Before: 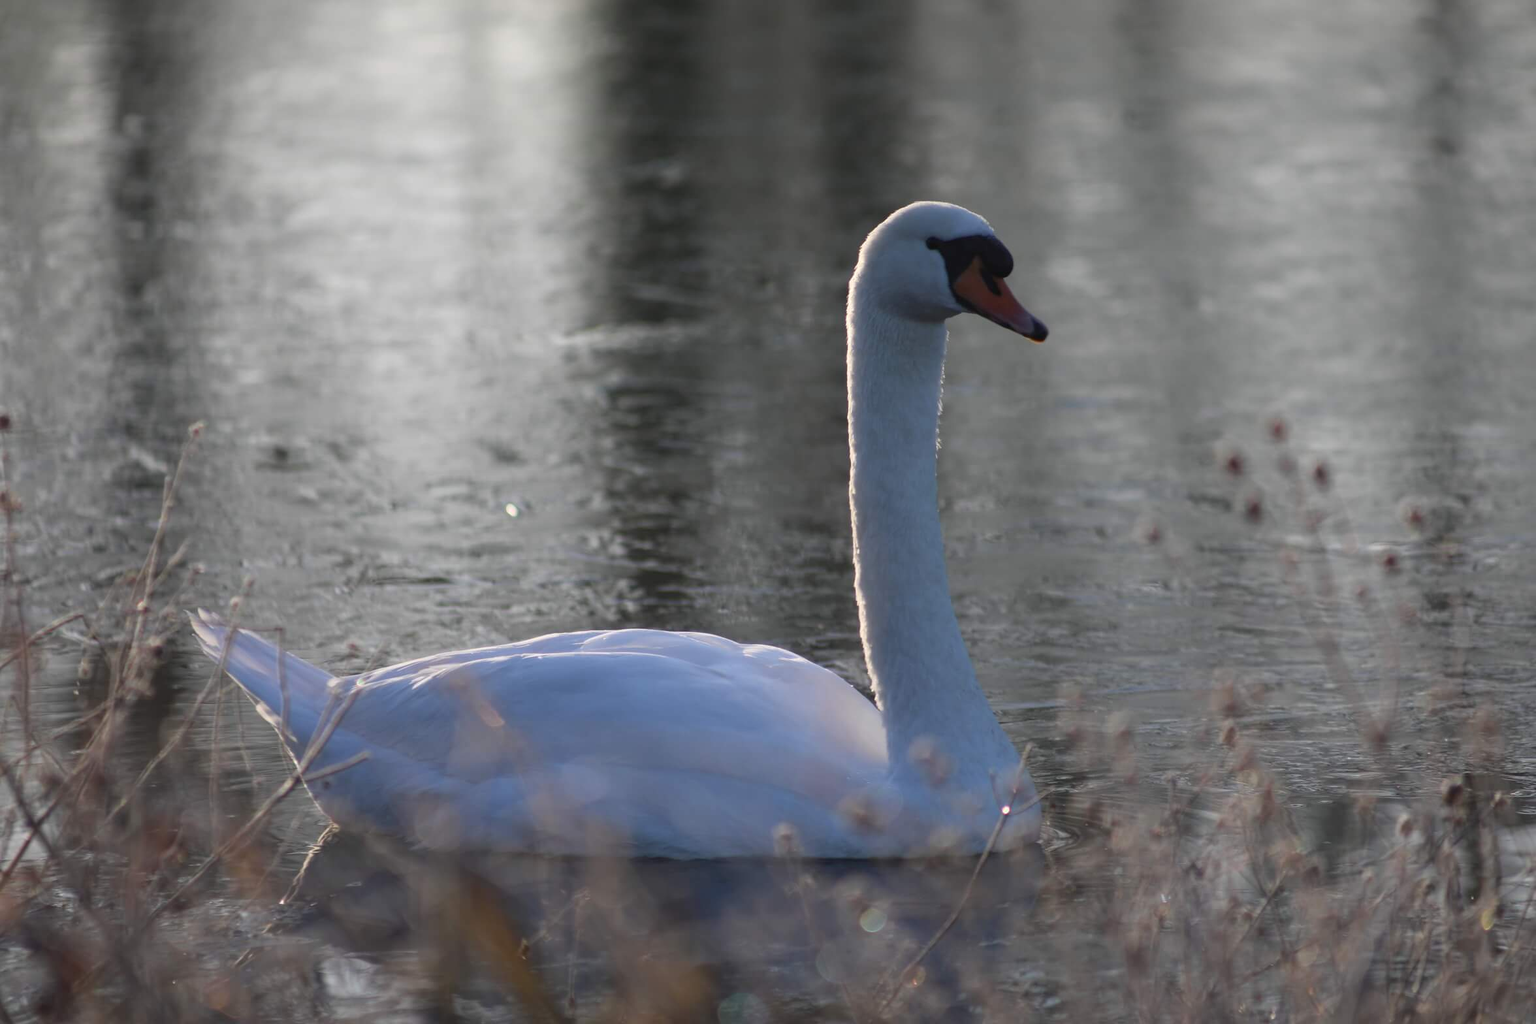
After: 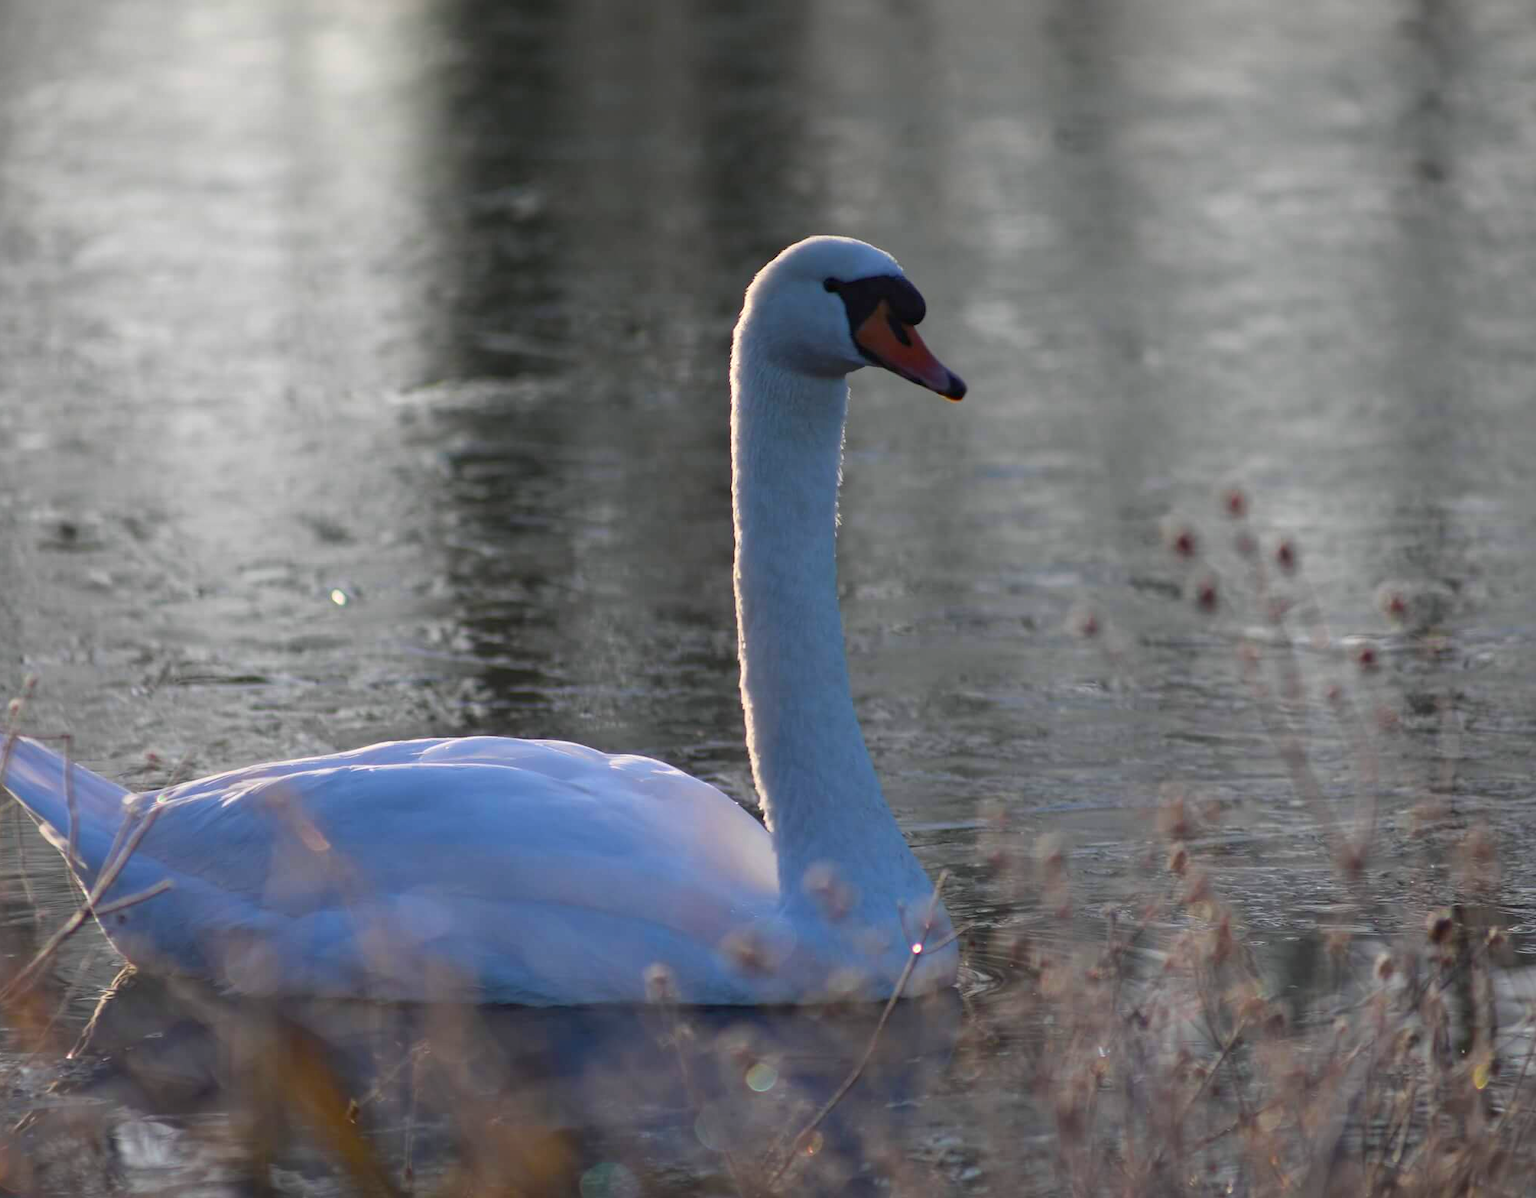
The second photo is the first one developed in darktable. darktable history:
crop and rotate: left 14.549%
local contrast: mode bilateral grid, contrast 28, coarseness 17, detail 116%, midtone range 0.2
color balance rgb: perceptual saturation grading › global saturation 51.272%
